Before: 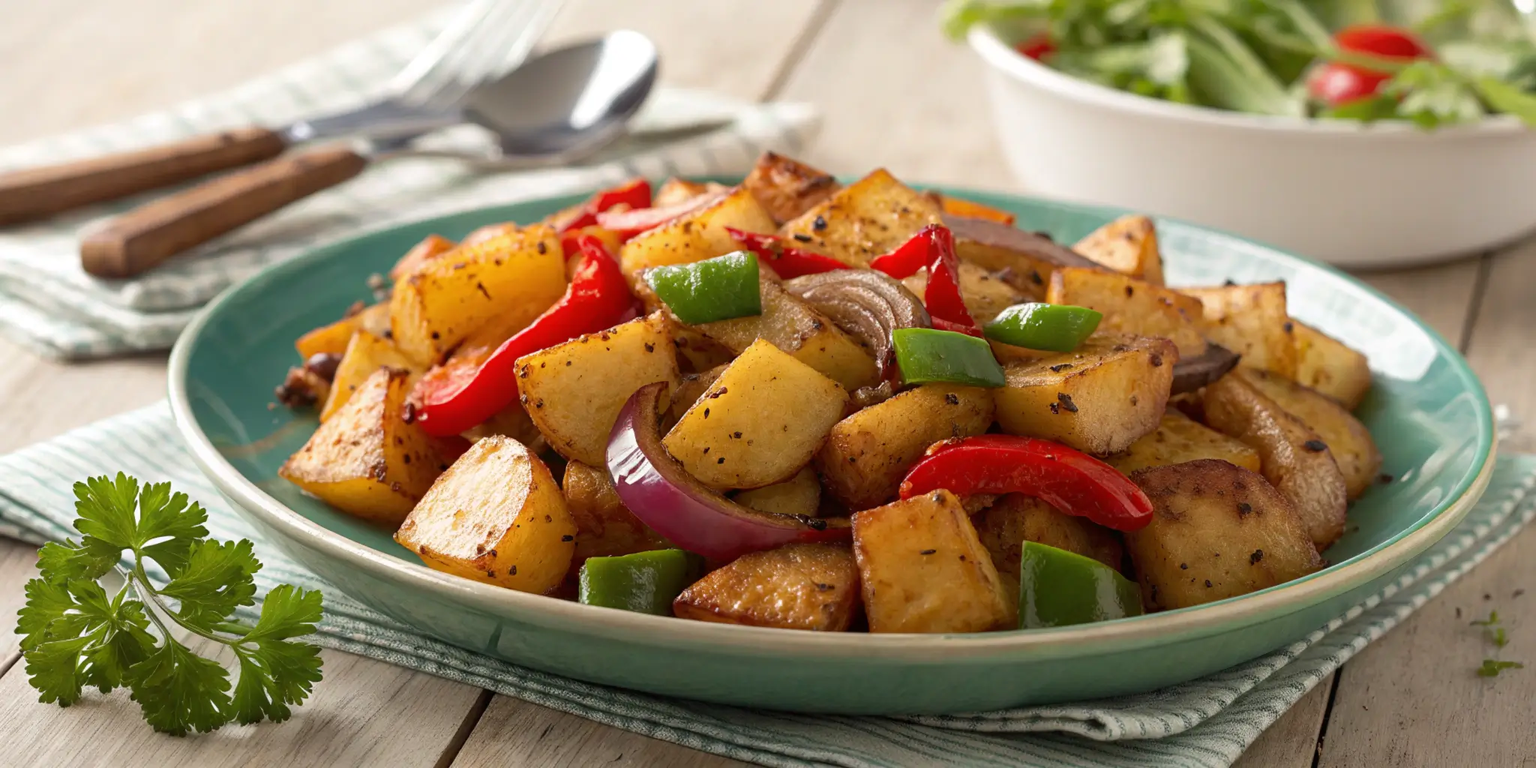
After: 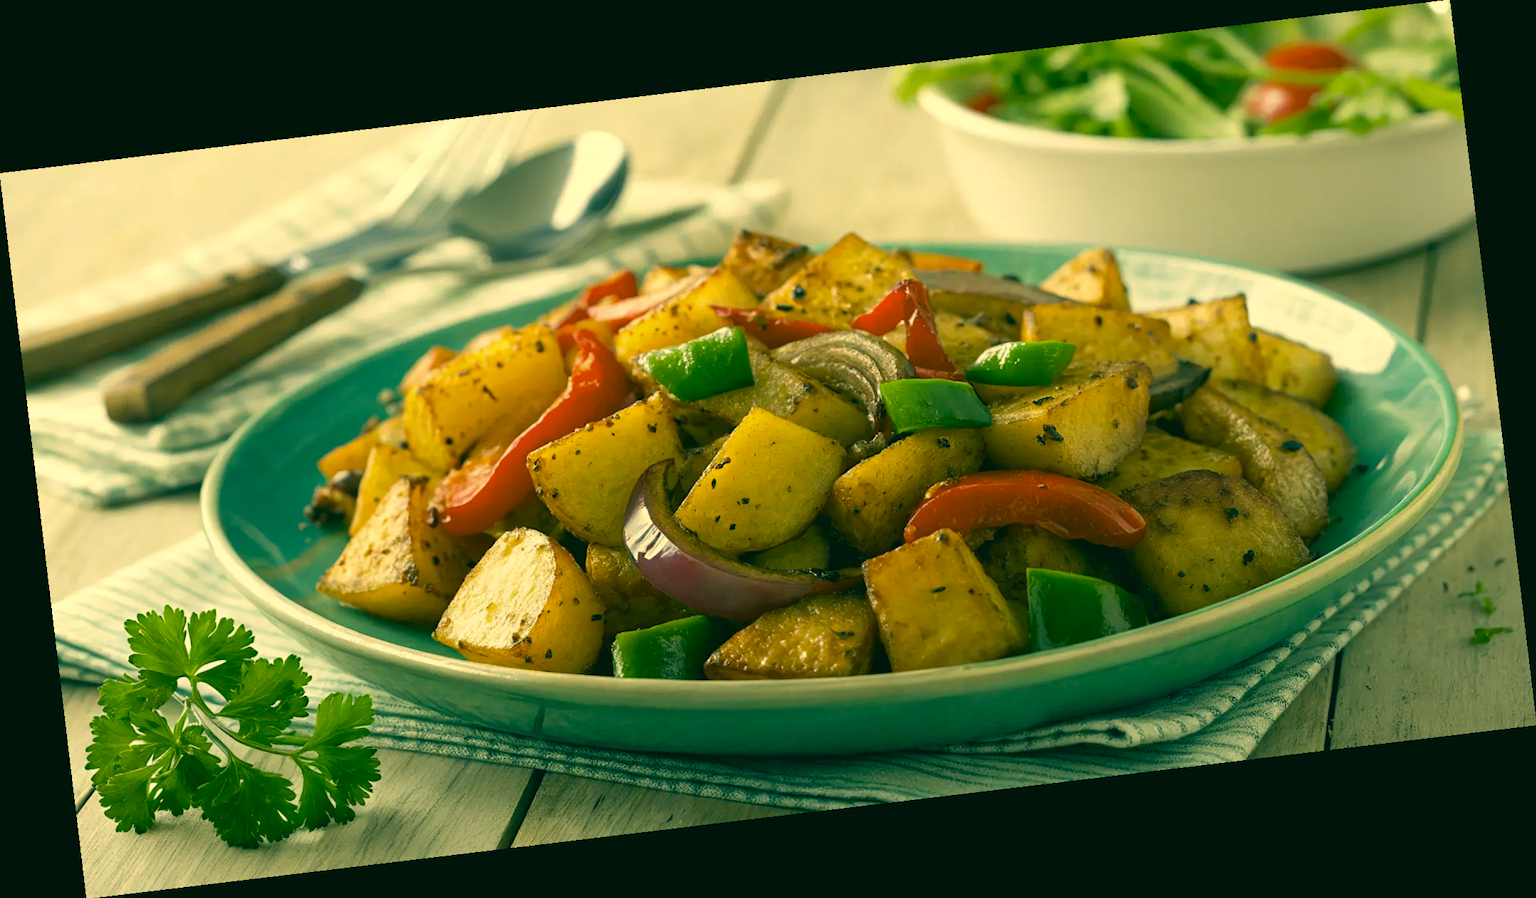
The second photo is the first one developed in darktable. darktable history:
color correction: highlights a* 1.83, highlights b* 34.02, shadows a* -36.68, shadows b* -5.48
rotate and perspective: rotation -6.83°, automatic cropping off
